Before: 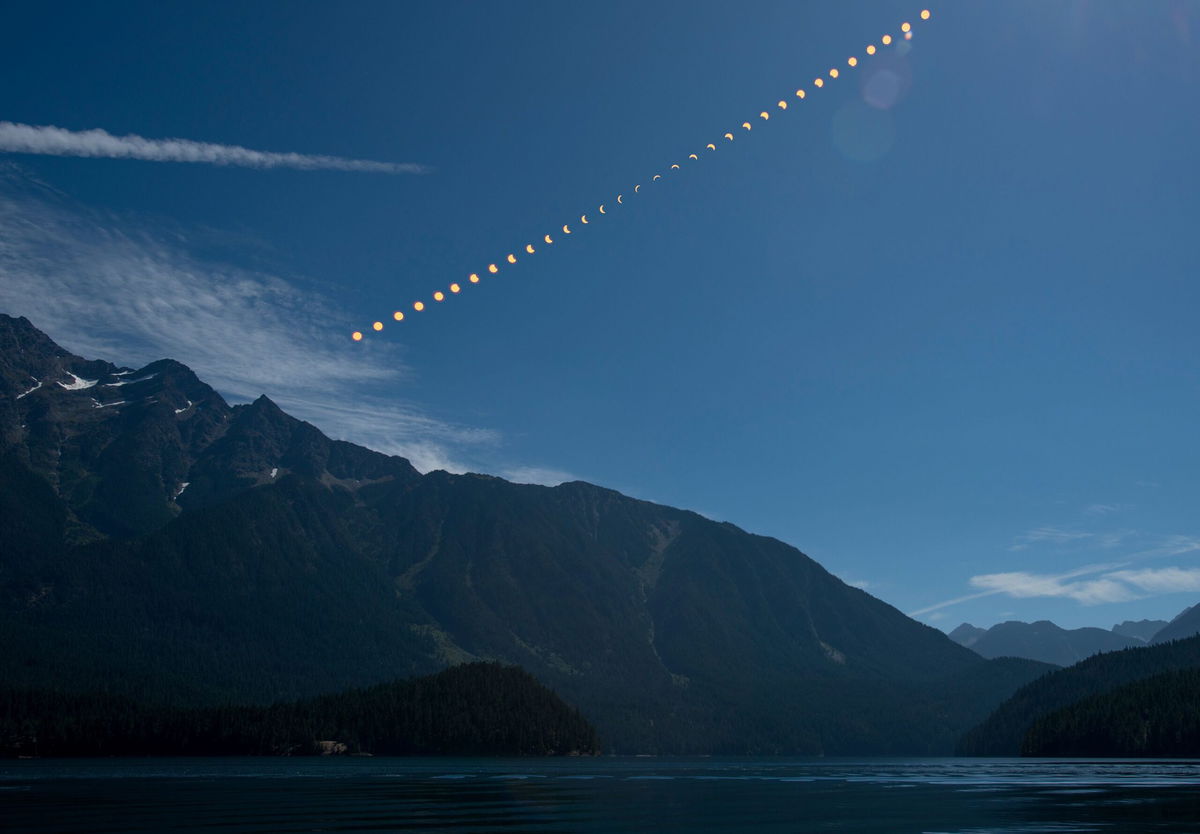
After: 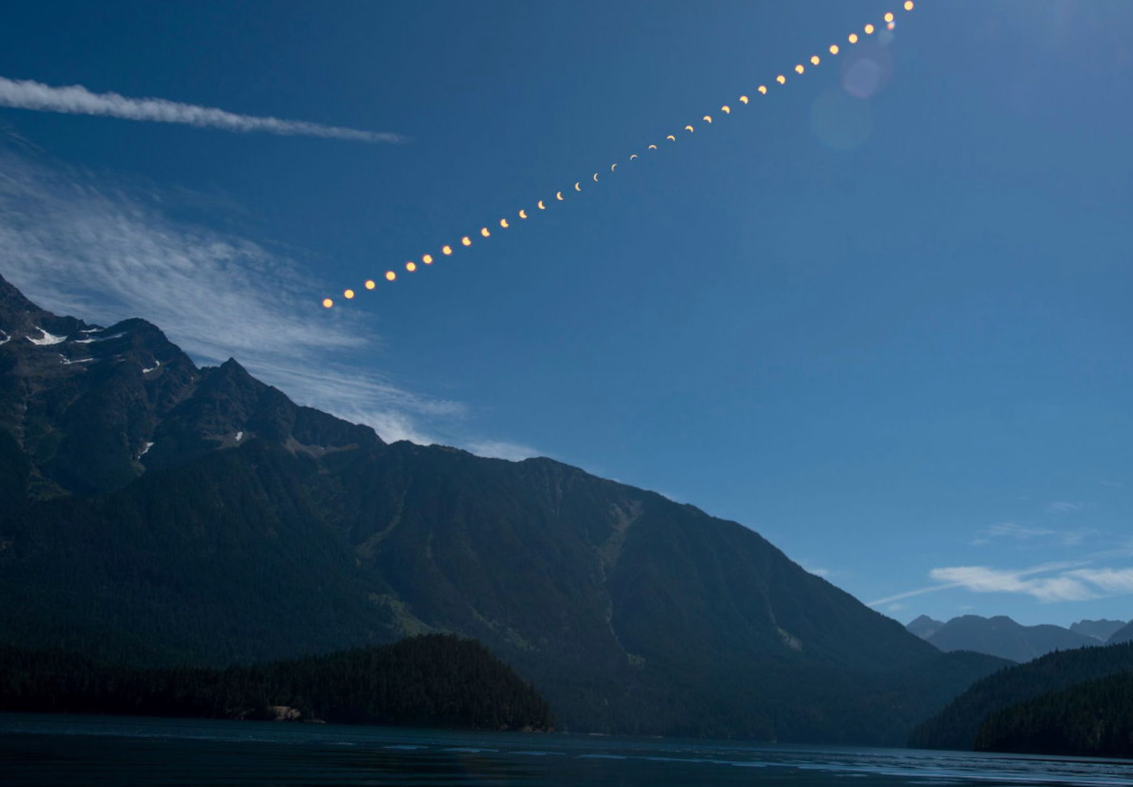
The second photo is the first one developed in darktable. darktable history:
lowpass: radius 0.5, unbound 0
exposure: exposure 0.191 EV, compensate highlight preservation false
crop and rotate: angle -2.38°
